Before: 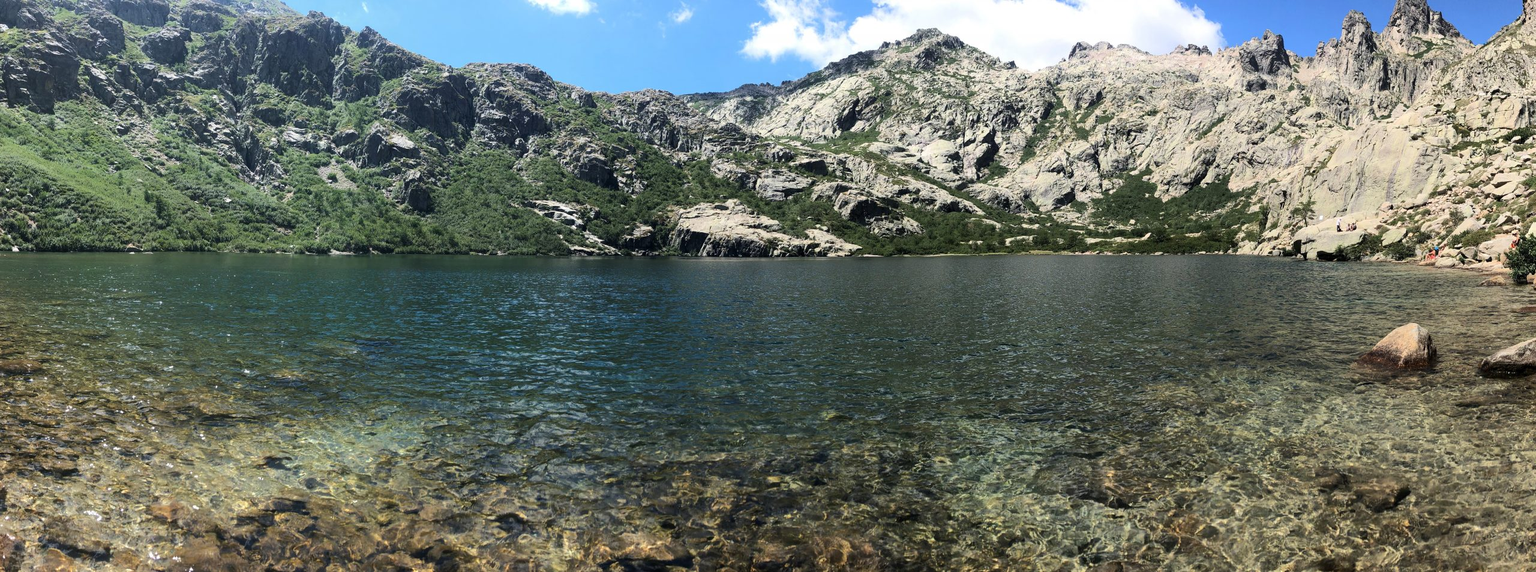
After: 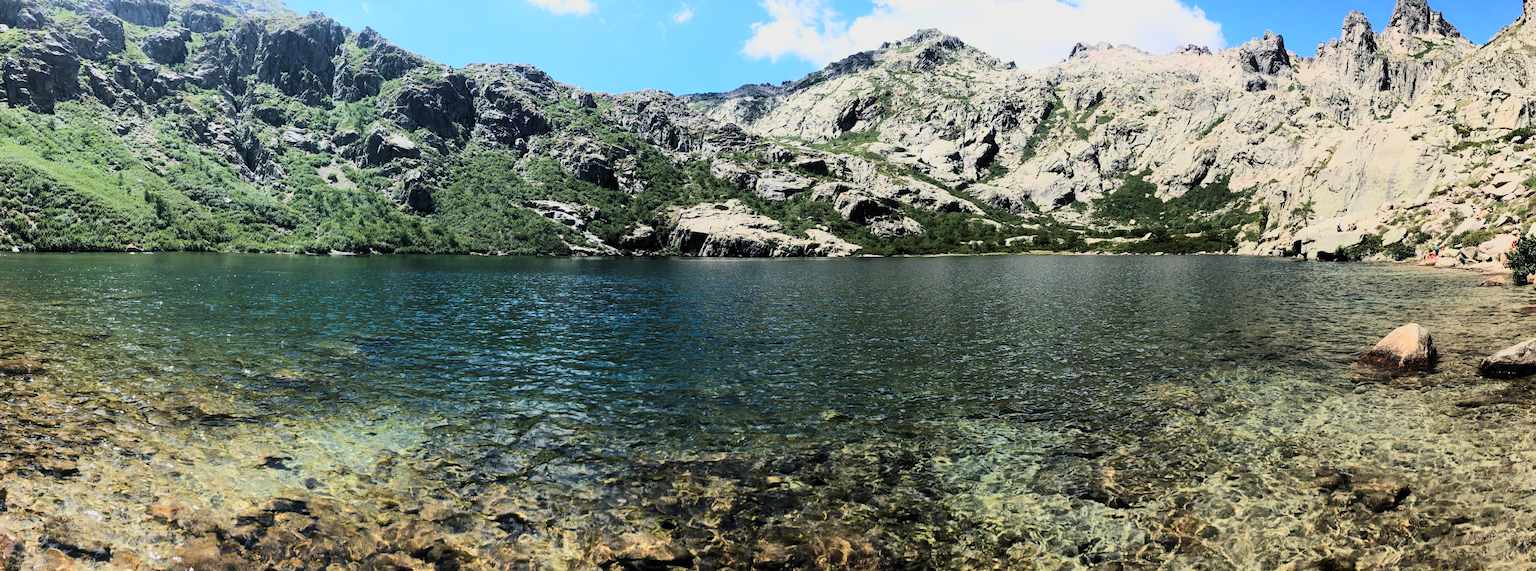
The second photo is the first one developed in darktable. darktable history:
contrast brightness saturation: contrast 0.234, brightness 0.098, saturation 0.285
exposure: exposure 0.243 EV, compensate highlight preservation false
filmic rgb: black relative exposure -7.22 EV, white relative exposure 5.38 EV, hardness 3.02, add noise in highlights 0, preserve chrominance luminance Y, color science v3 (2019), use custom middle-gray values true, contrast in highlights soft
